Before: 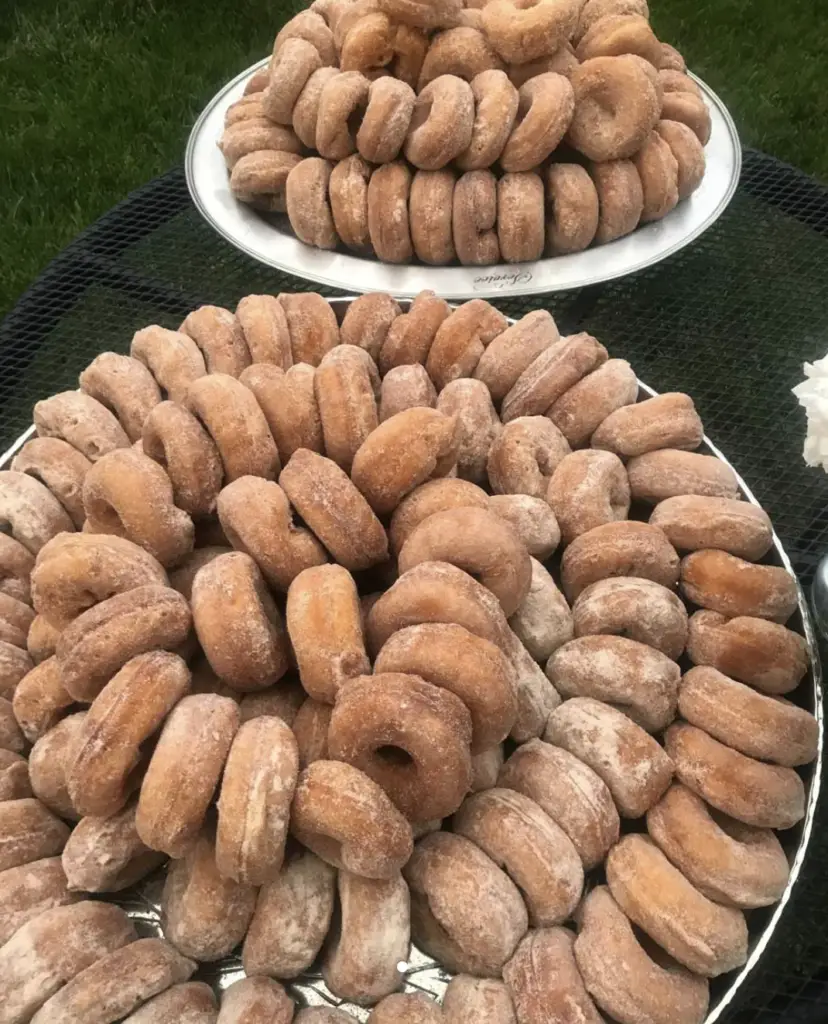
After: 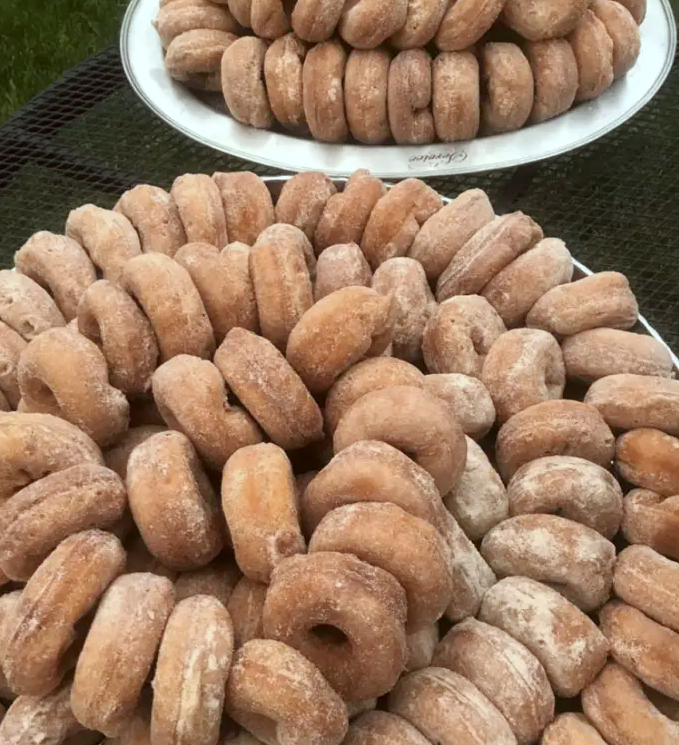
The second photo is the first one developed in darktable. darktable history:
base curve: curves: ch0 [(0, 0) (0.283, 0.295) (1, 1)], preserve colors none
crop: left 7.856%, top 11.836%, right 10.12%, bottom 15.387%
color correction: highlights a* -4.98, highlights b* -3.76, shadows a* 3.83, shadows b* 4.08
